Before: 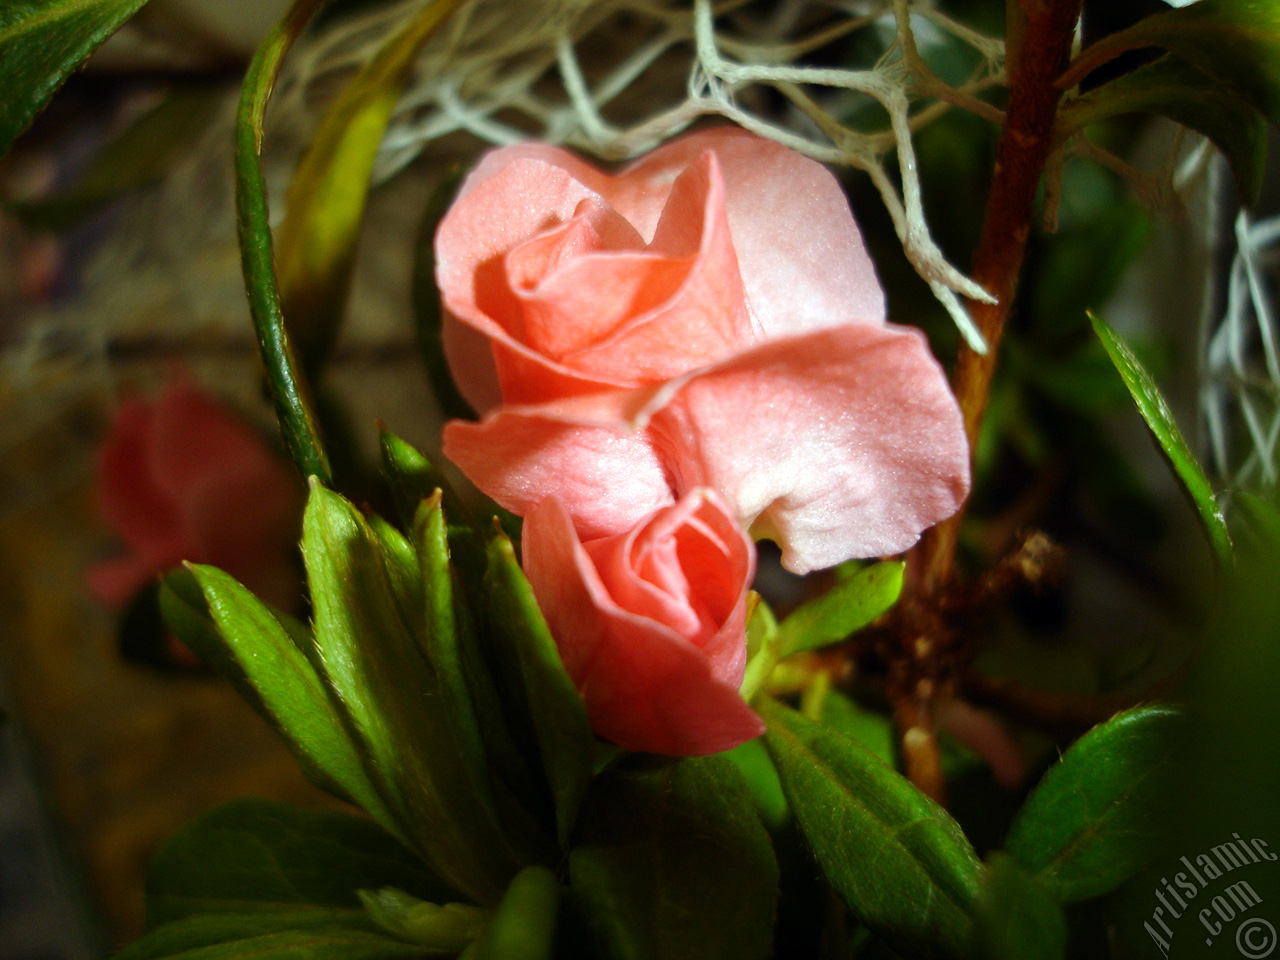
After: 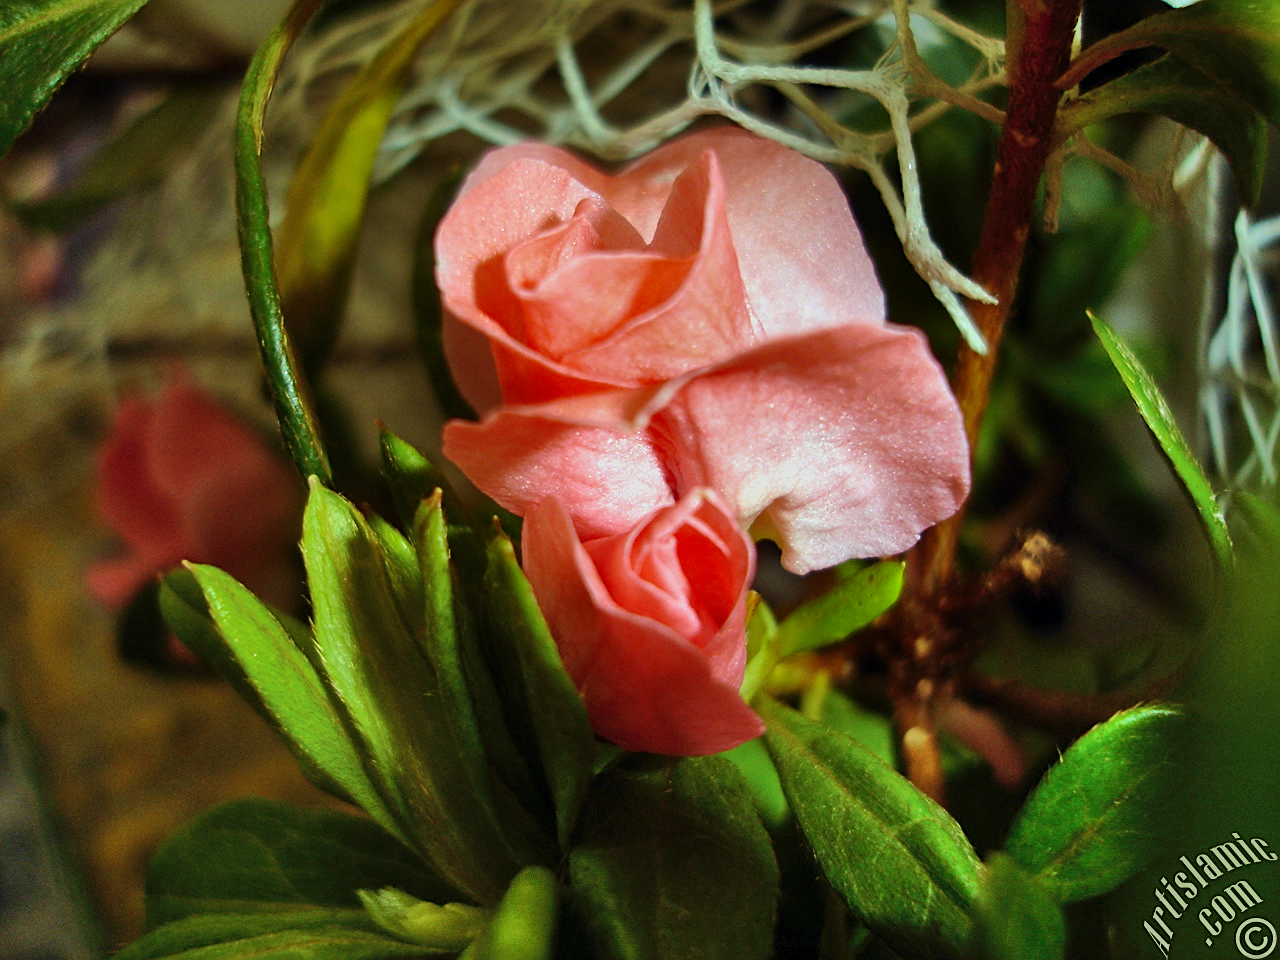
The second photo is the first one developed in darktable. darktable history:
sharpen: on, module defaults
shadows and highlights: shadows 79, white point adjustment -9.06, highlights -61.5, highlights color adjustment 53.3%, soften with gaussian
velvia: on, module defaults
